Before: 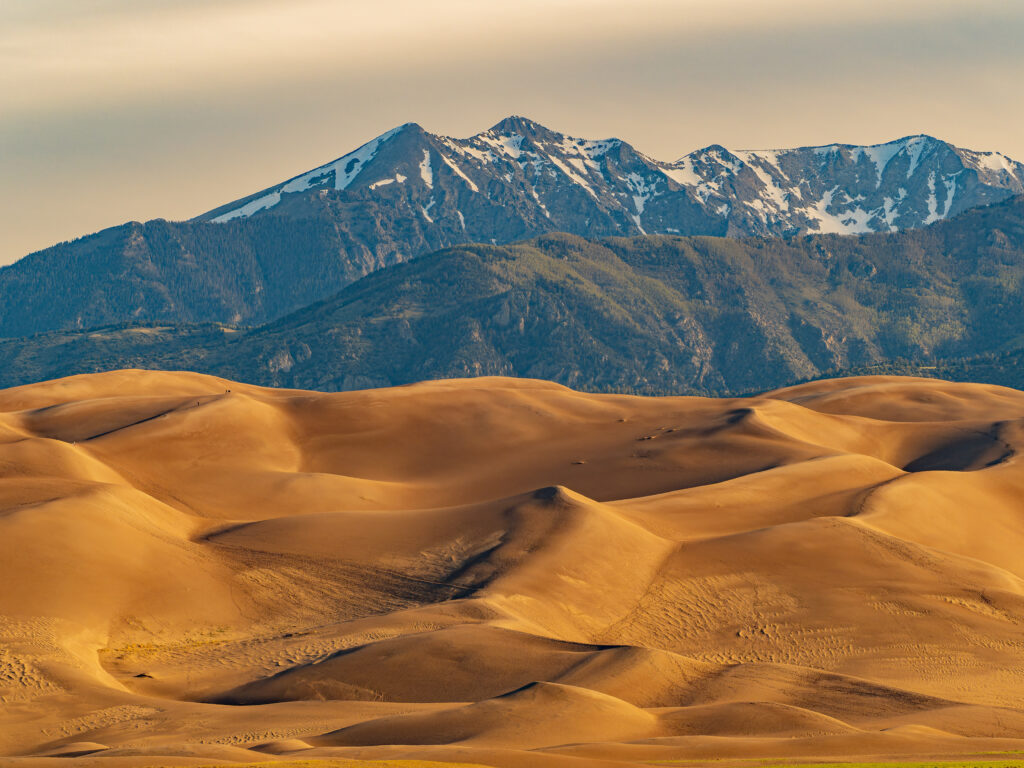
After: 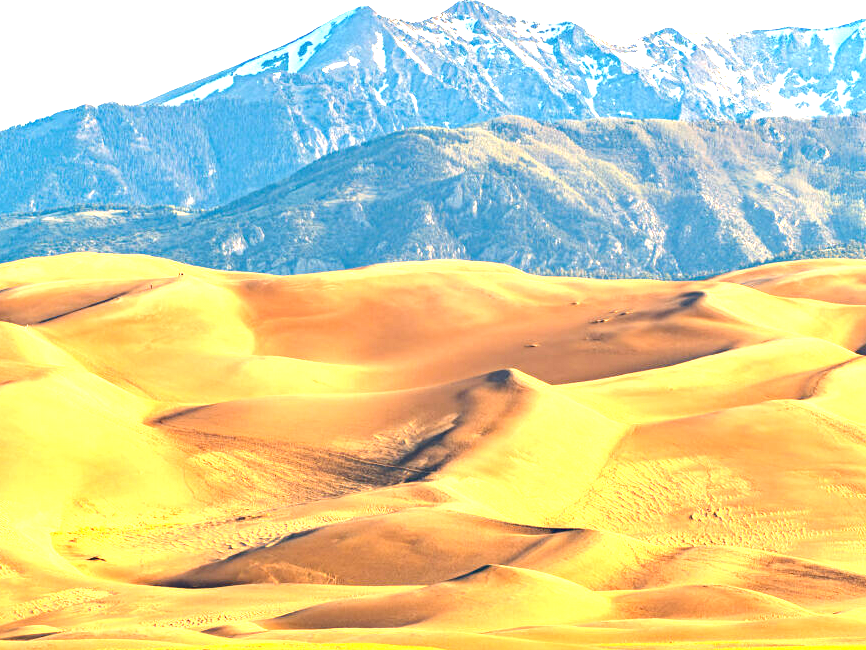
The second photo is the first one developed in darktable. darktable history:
exposure: black level correction 0, exposure 1.989 EV, compensate exposure bias true, compensate highlight preservation false
crop and rotate: left 4.685%, top 15.333%, right 10.668%
